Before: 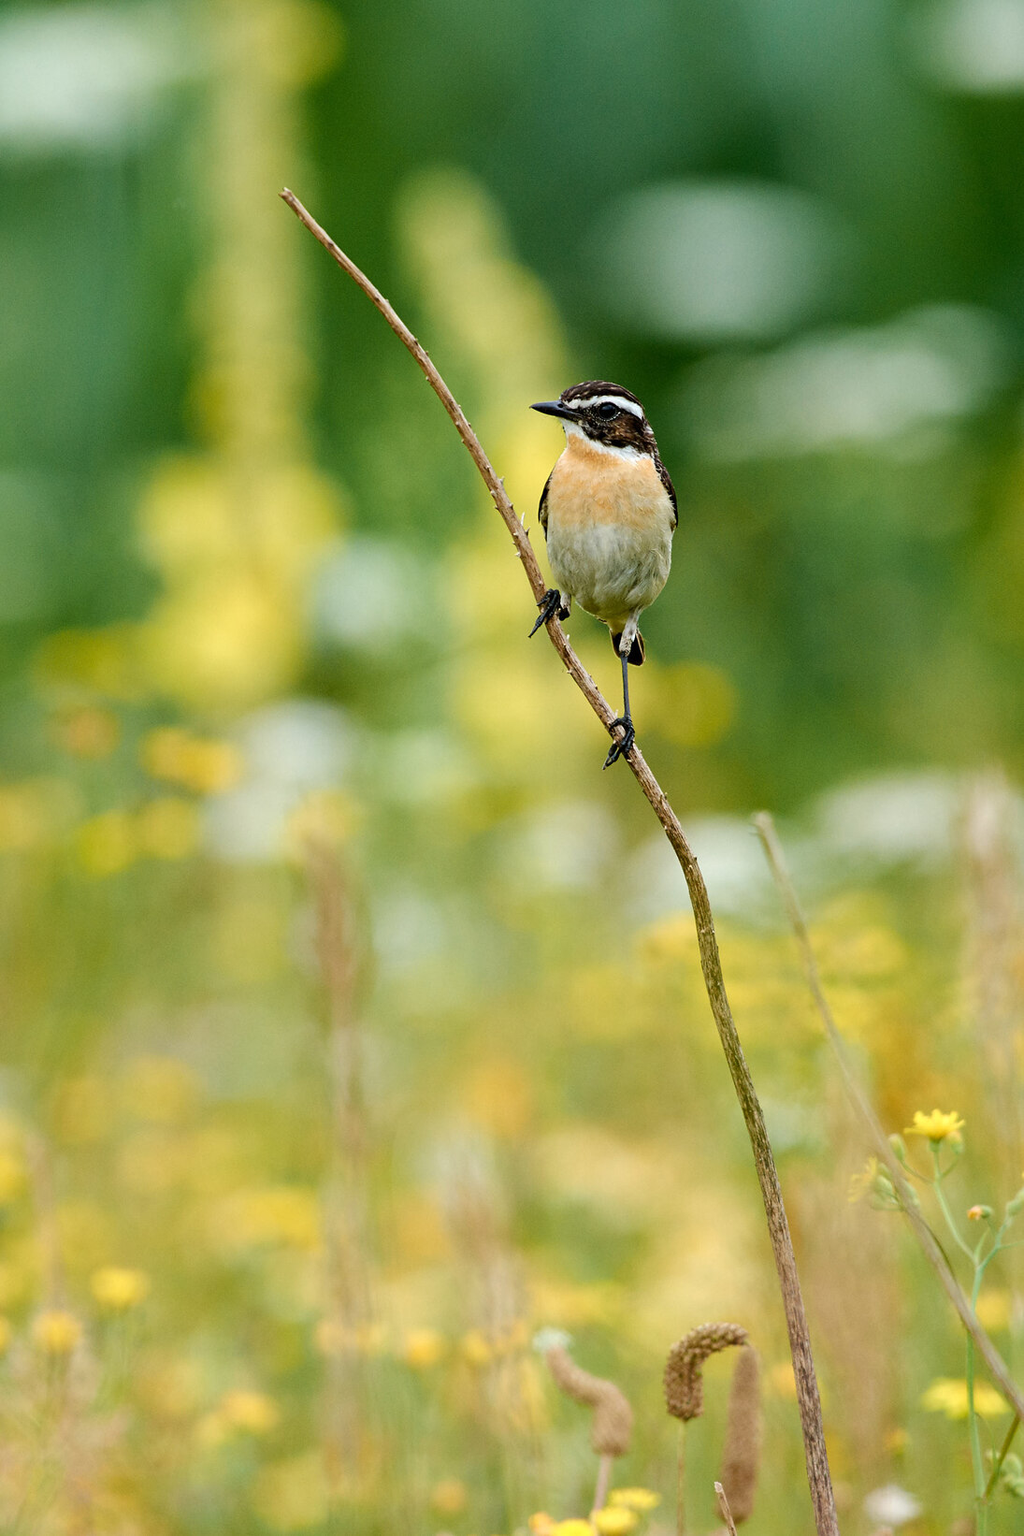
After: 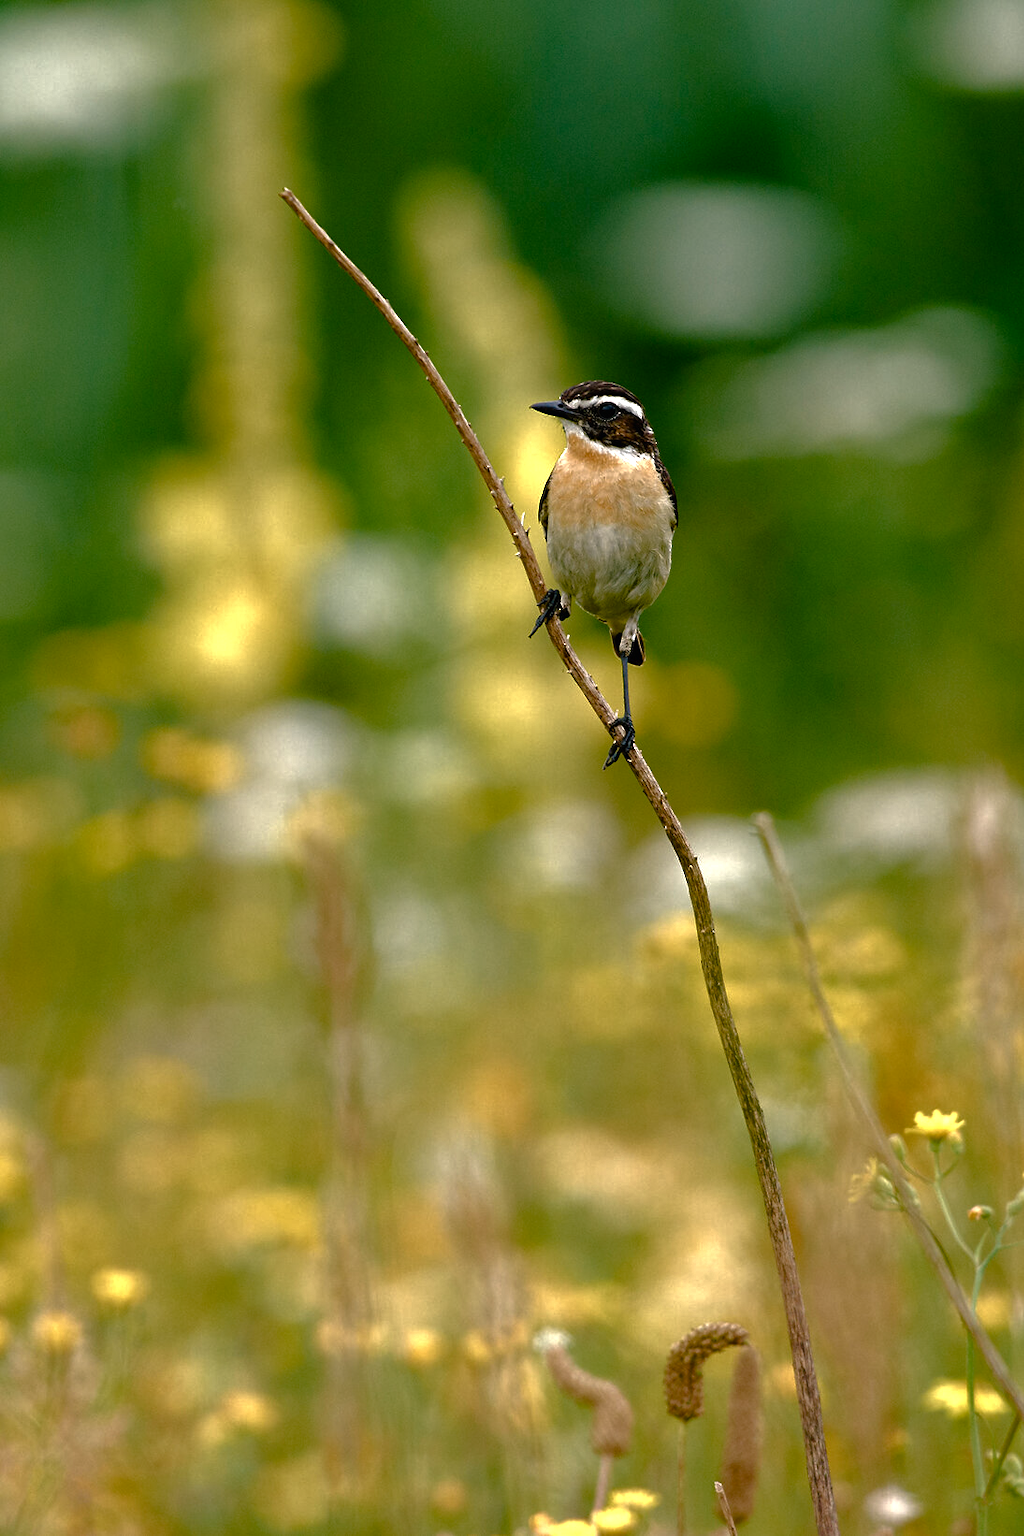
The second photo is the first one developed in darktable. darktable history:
base curve: curves: ch0 [(0, 0) (0.841, 0.609) (1, 1)]
color balance rgb: shadows lift › chroma 1%, shadows lift › hue 217.2°, power › hue 310.8°, highlights gain › chroma 2%, highlights gain › hue 44.4°, global offset › luminance 0.25%, global offset › hue 171.6°, perceptual saturation grading › global saturation 14.09%, perceptual saturation grading › highlights -30%, perceptual saturation grading › shadows 50.67%, global vibrance 25%, contrast 20%
white balance: red 1.009, blue 0.985
